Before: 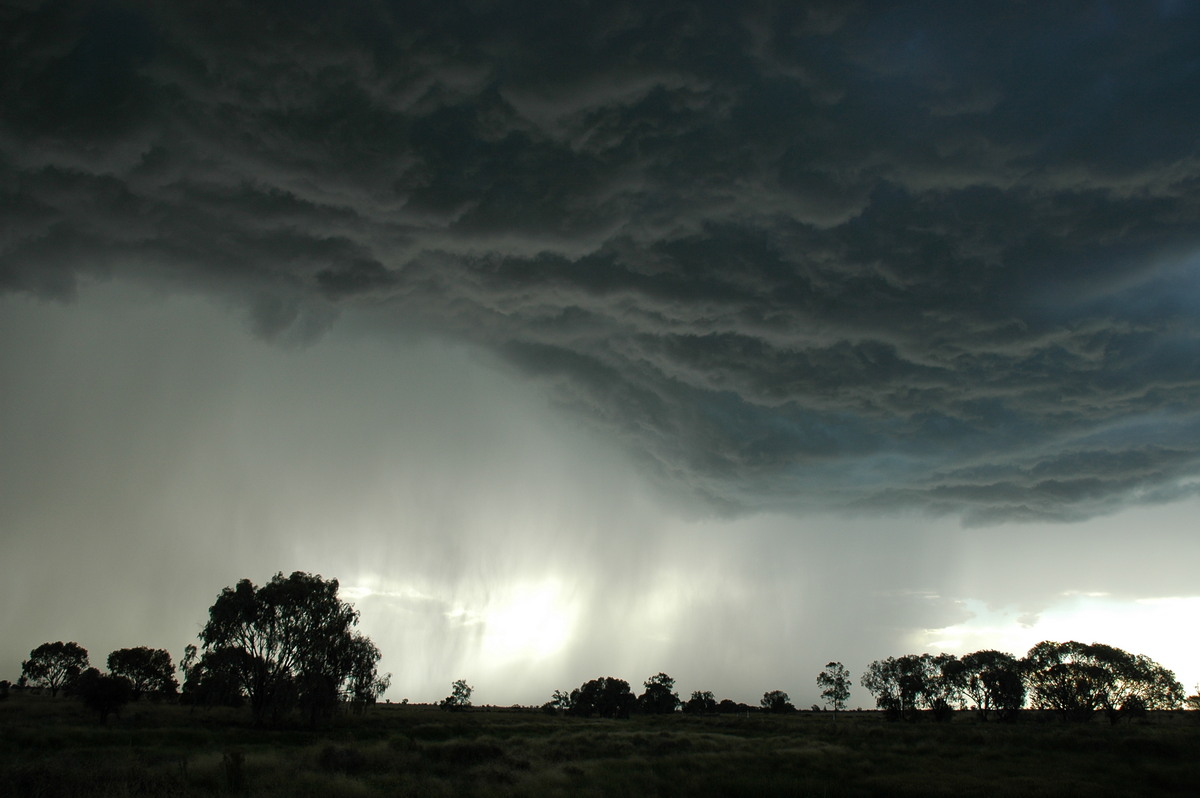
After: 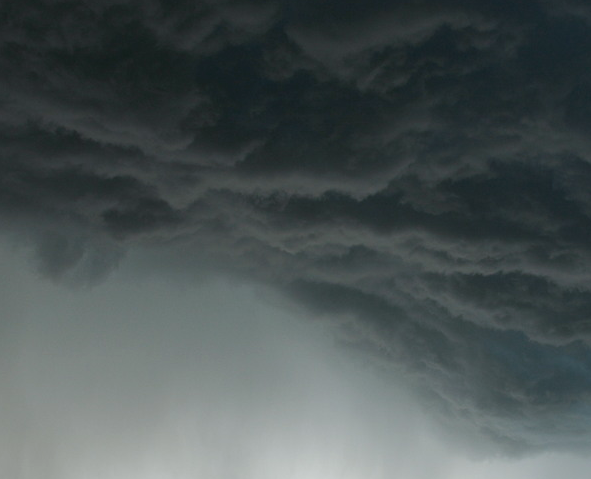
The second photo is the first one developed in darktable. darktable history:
white balance: red 0.984, blue 1.059
crop: left 17.835%, top 7.675%, right 32.881%, bottom 32.213%
contrast brightness saturation: contrast 0.07
